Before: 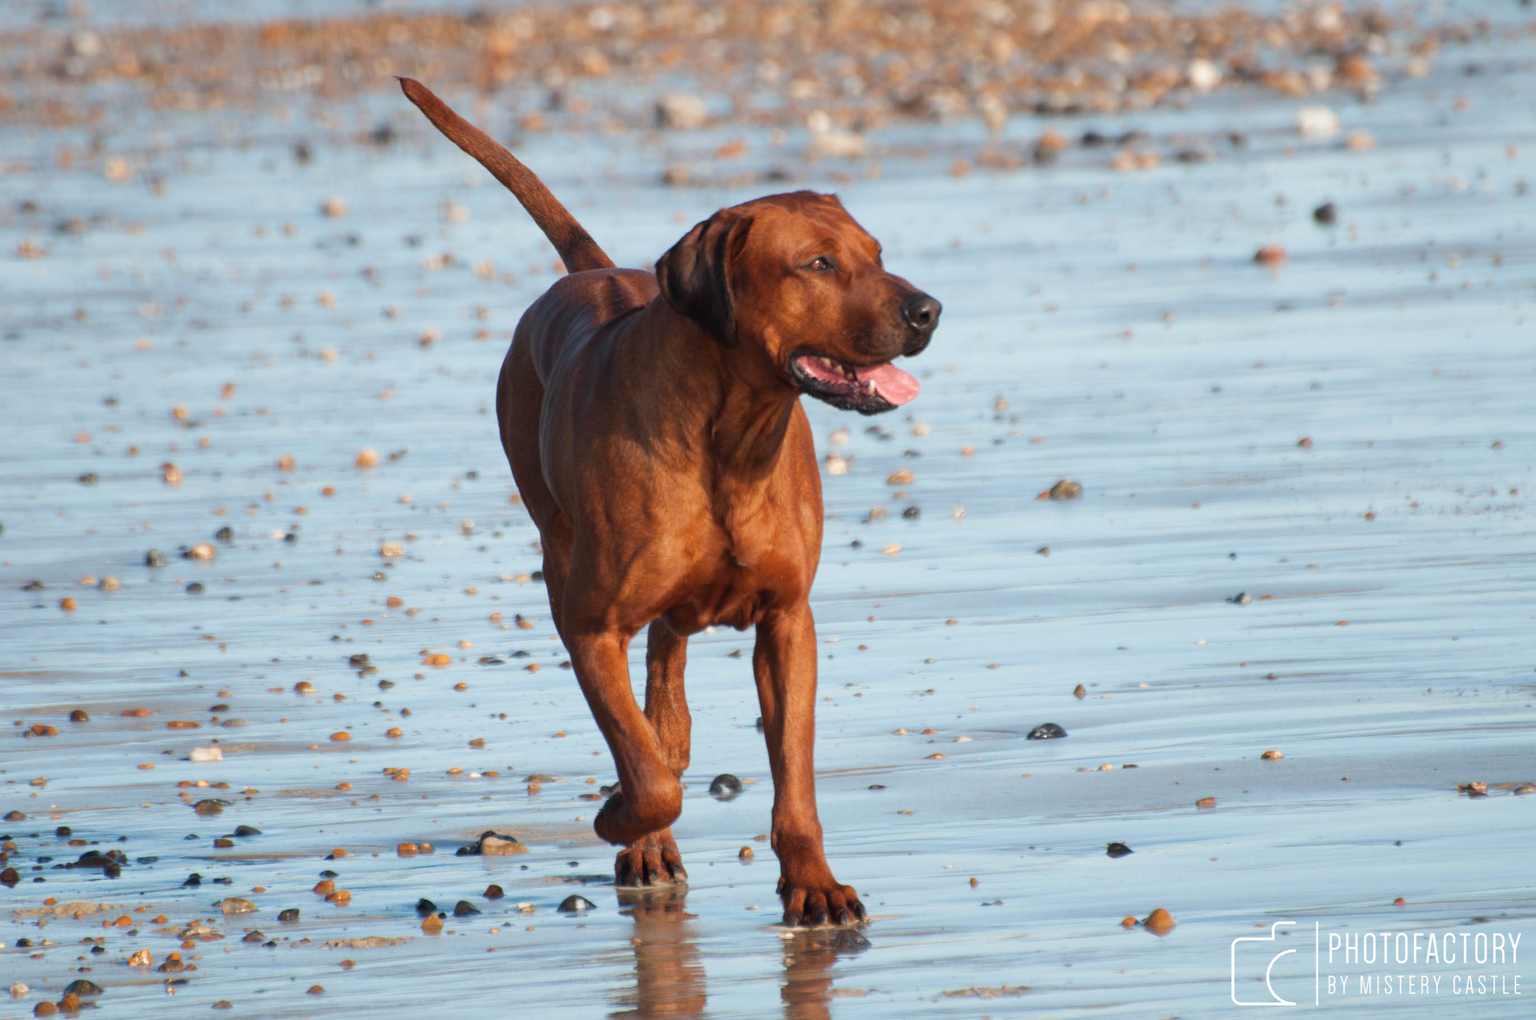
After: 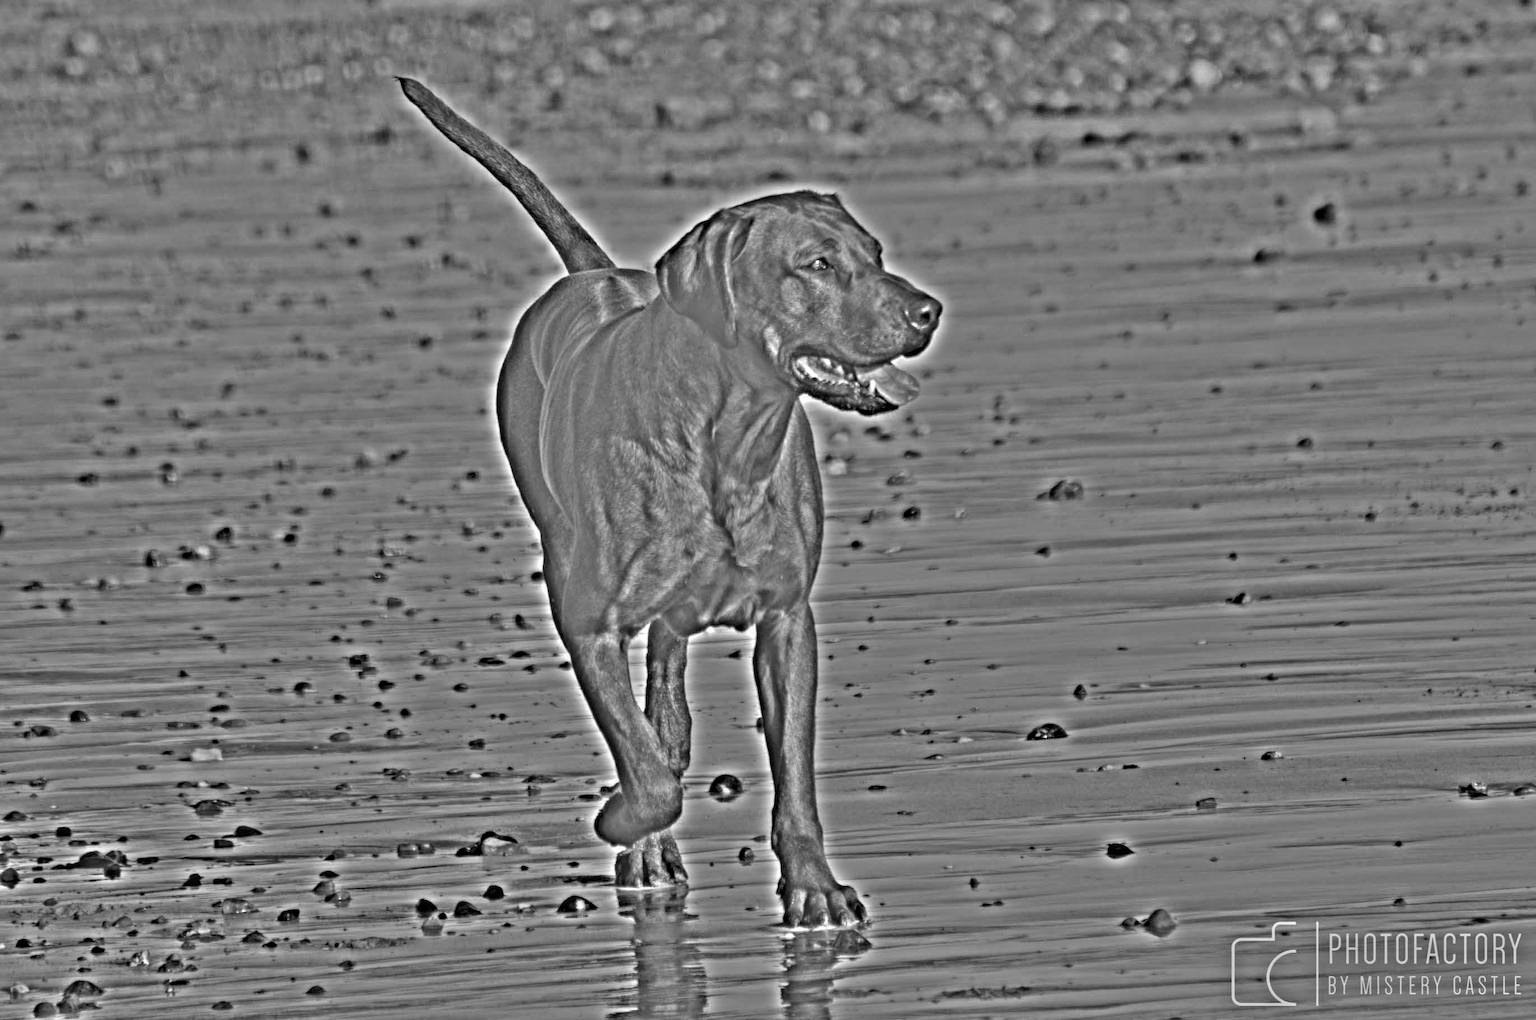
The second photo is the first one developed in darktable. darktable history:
local contrast: on, module defaults
highpass: sharpness 49.79%, contrast boost 49.79%
